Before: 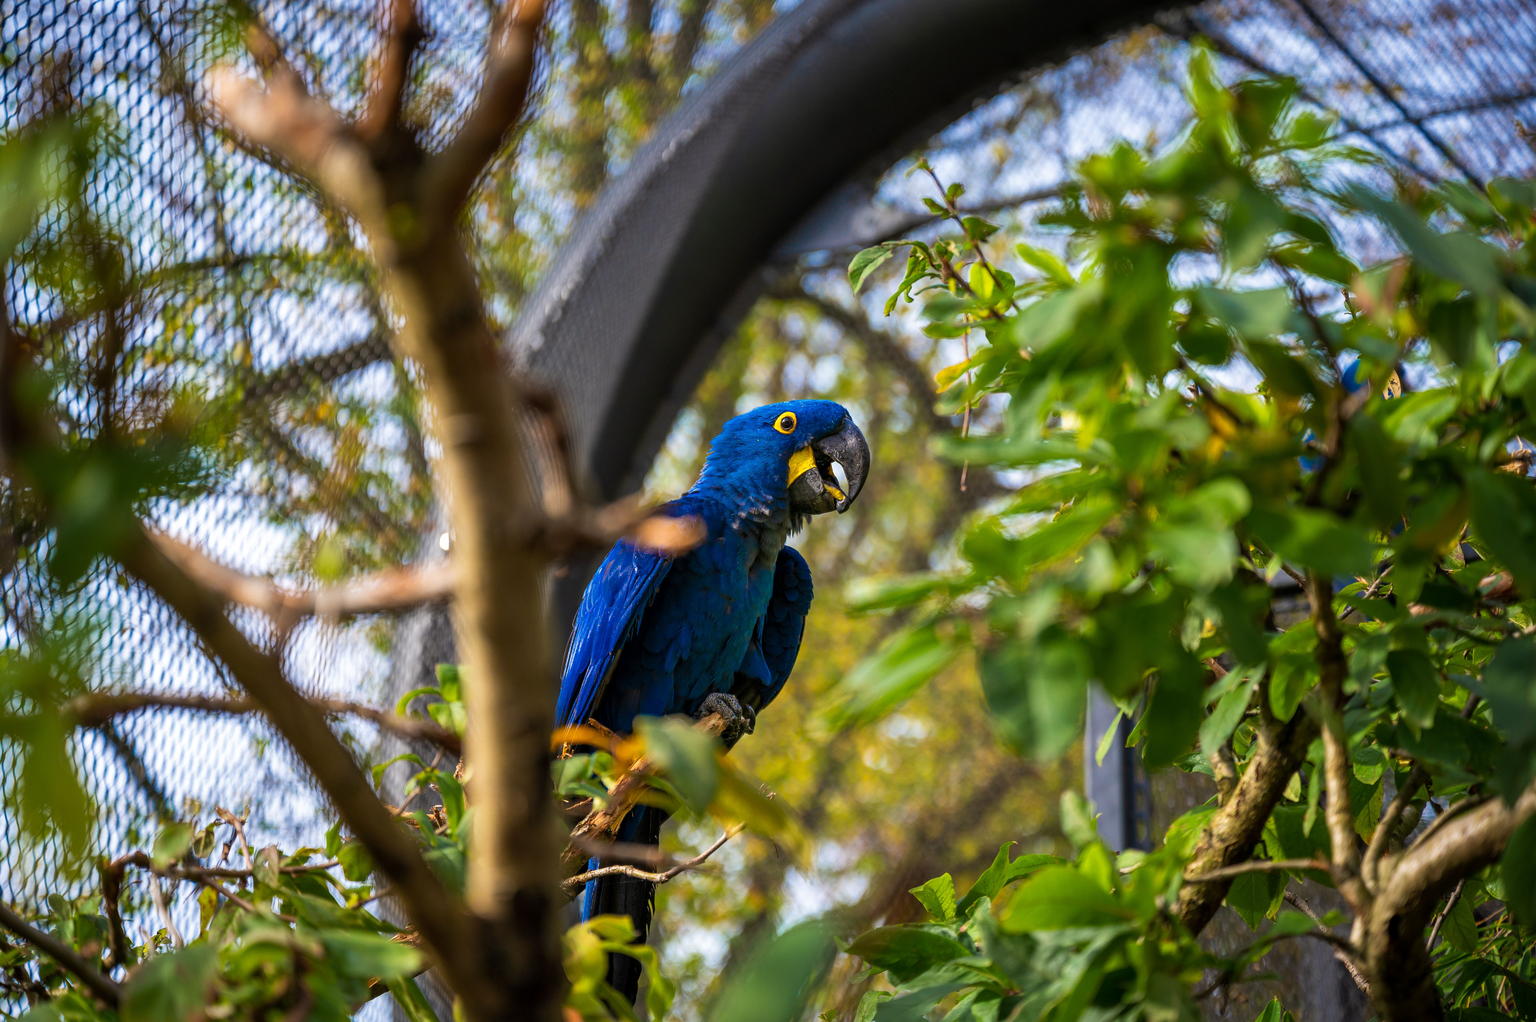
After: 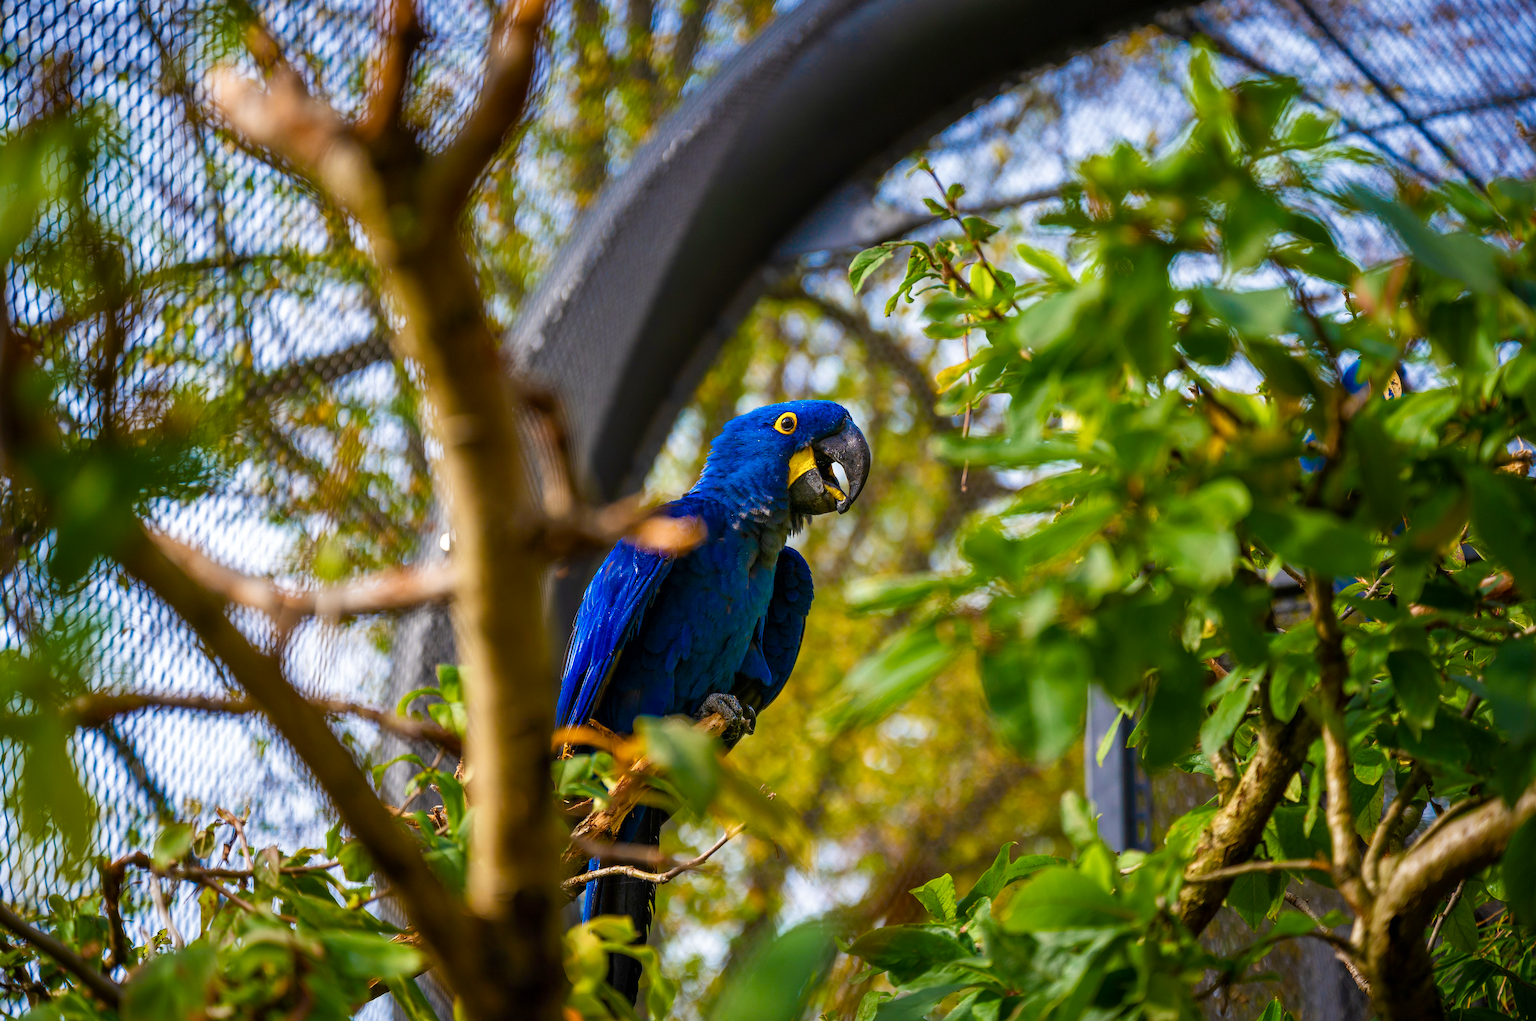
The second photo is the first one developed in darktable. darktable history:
exposure: black level correction 0, compensate exposure bias true, compensate highlight preservation false
color balance rgb: perceptual saturation grading › global saturation 20%, perceptual saturation grading › highlights -25%, perceptual saturation grading › shadows 50%
